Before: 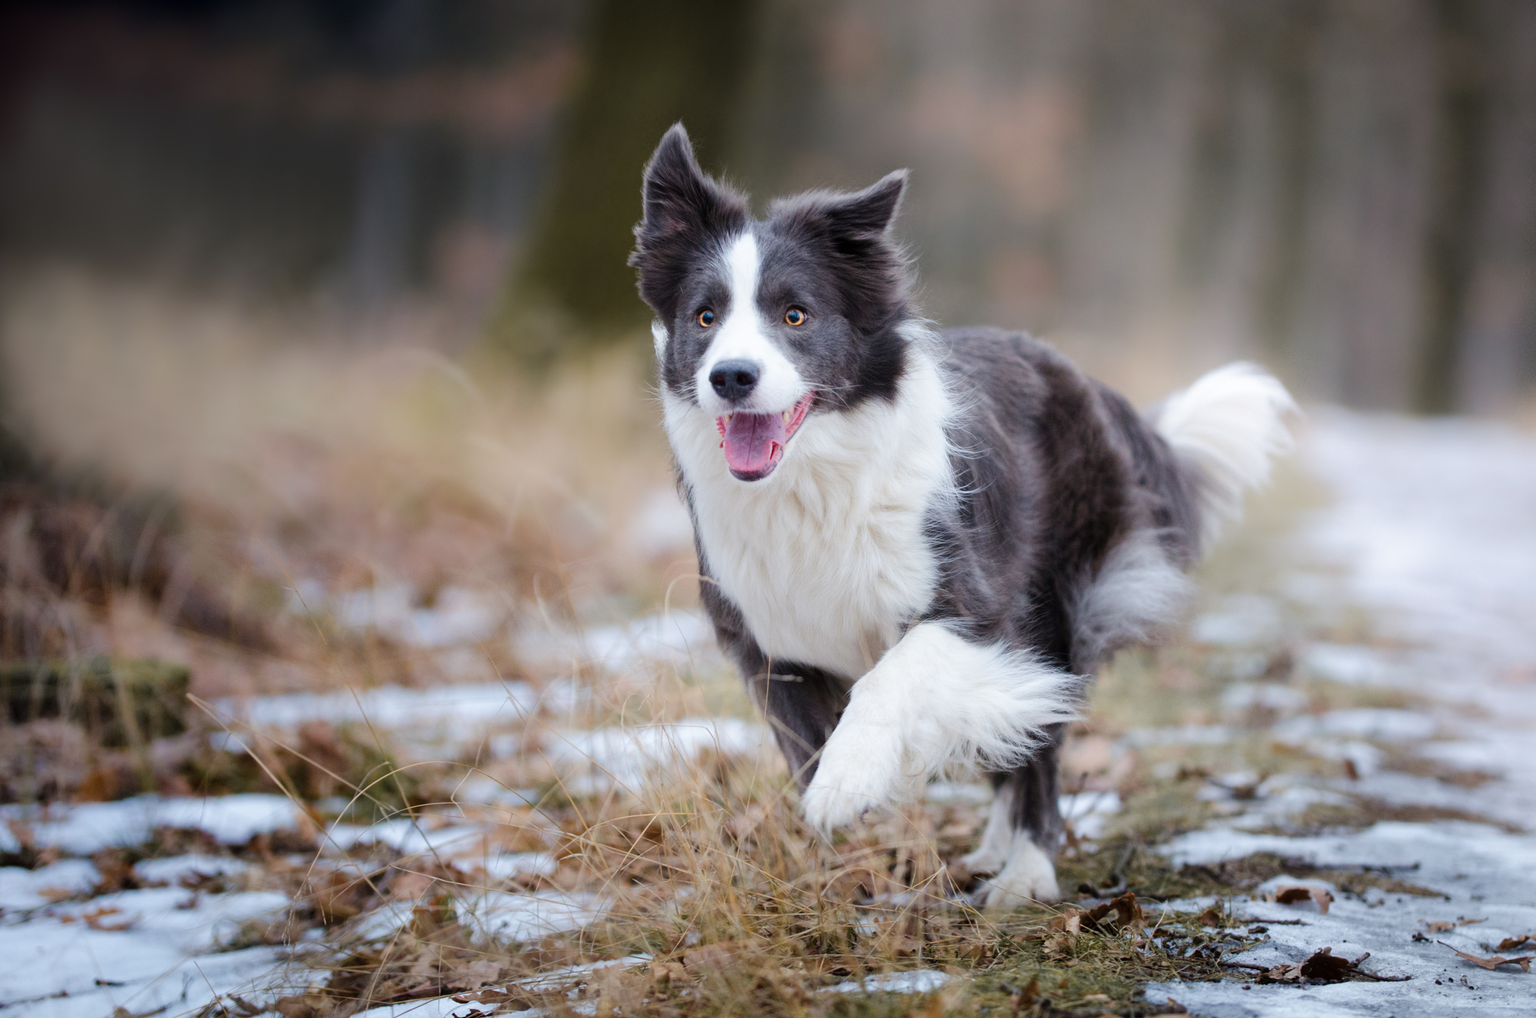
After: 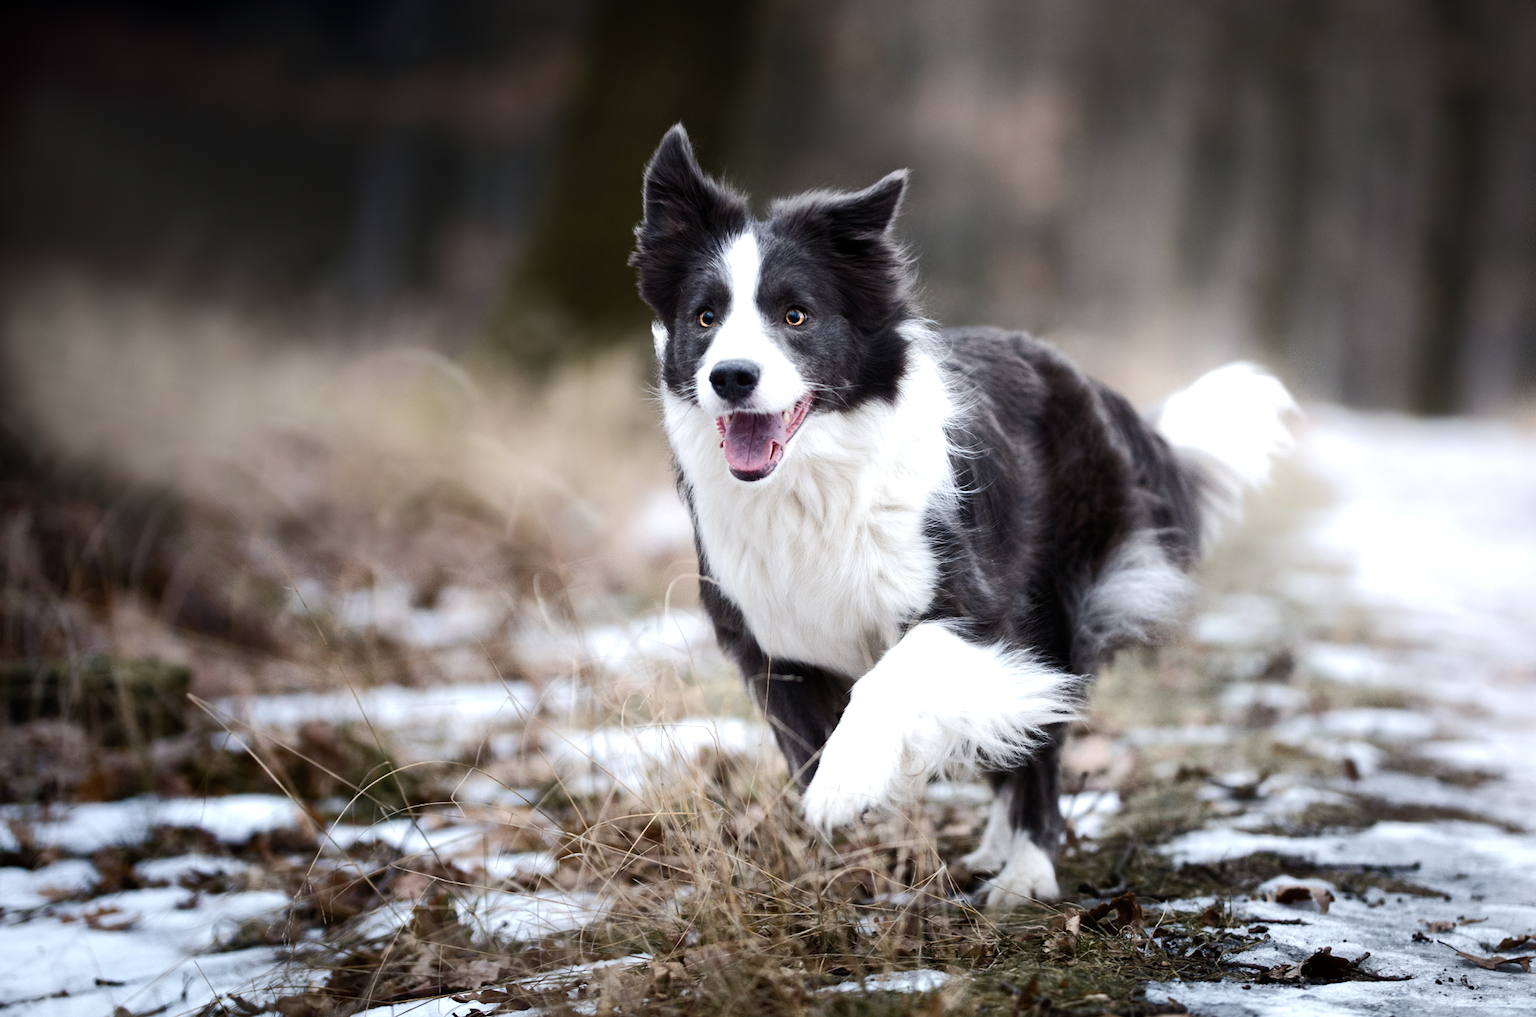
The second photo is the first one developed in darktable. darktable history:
tone equalizer: -8 EV -0.417 EV, -7 EV -0.389 EV, -6 EV -0.333 EV, -5 EV -0.222 EV, -3 EV 0.222 EV, -2 EV 0.333 EV, -1 EV 0.389 EV, +0 EV 0.417 EV, edges refinement/feathering 500, mask exposure compensation -1.57 EV, preserve details no
color balance rgb: perceptual saturation grading › highlights -31.88%, perceptual saturation grading › mid-tones 5.8%, perceptual saturation grading › shadows 18.12%, perceptual brilliance grading › highlights 3.62%, perceptual brilliance grading › mid-tones -18.12%, perceptual brilliance grading › shadows -41.3%
